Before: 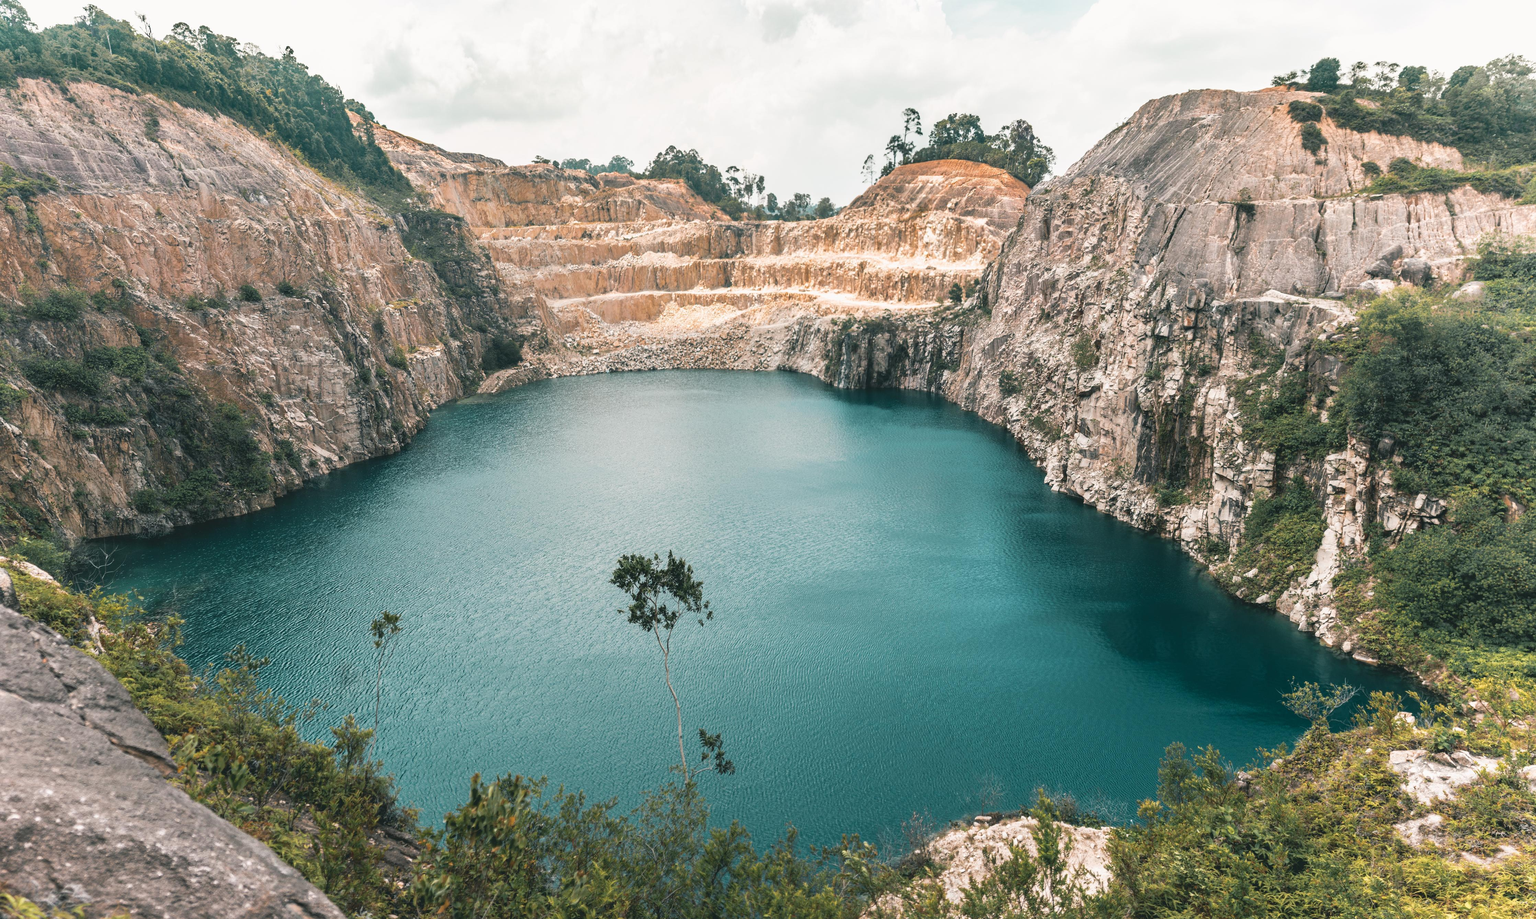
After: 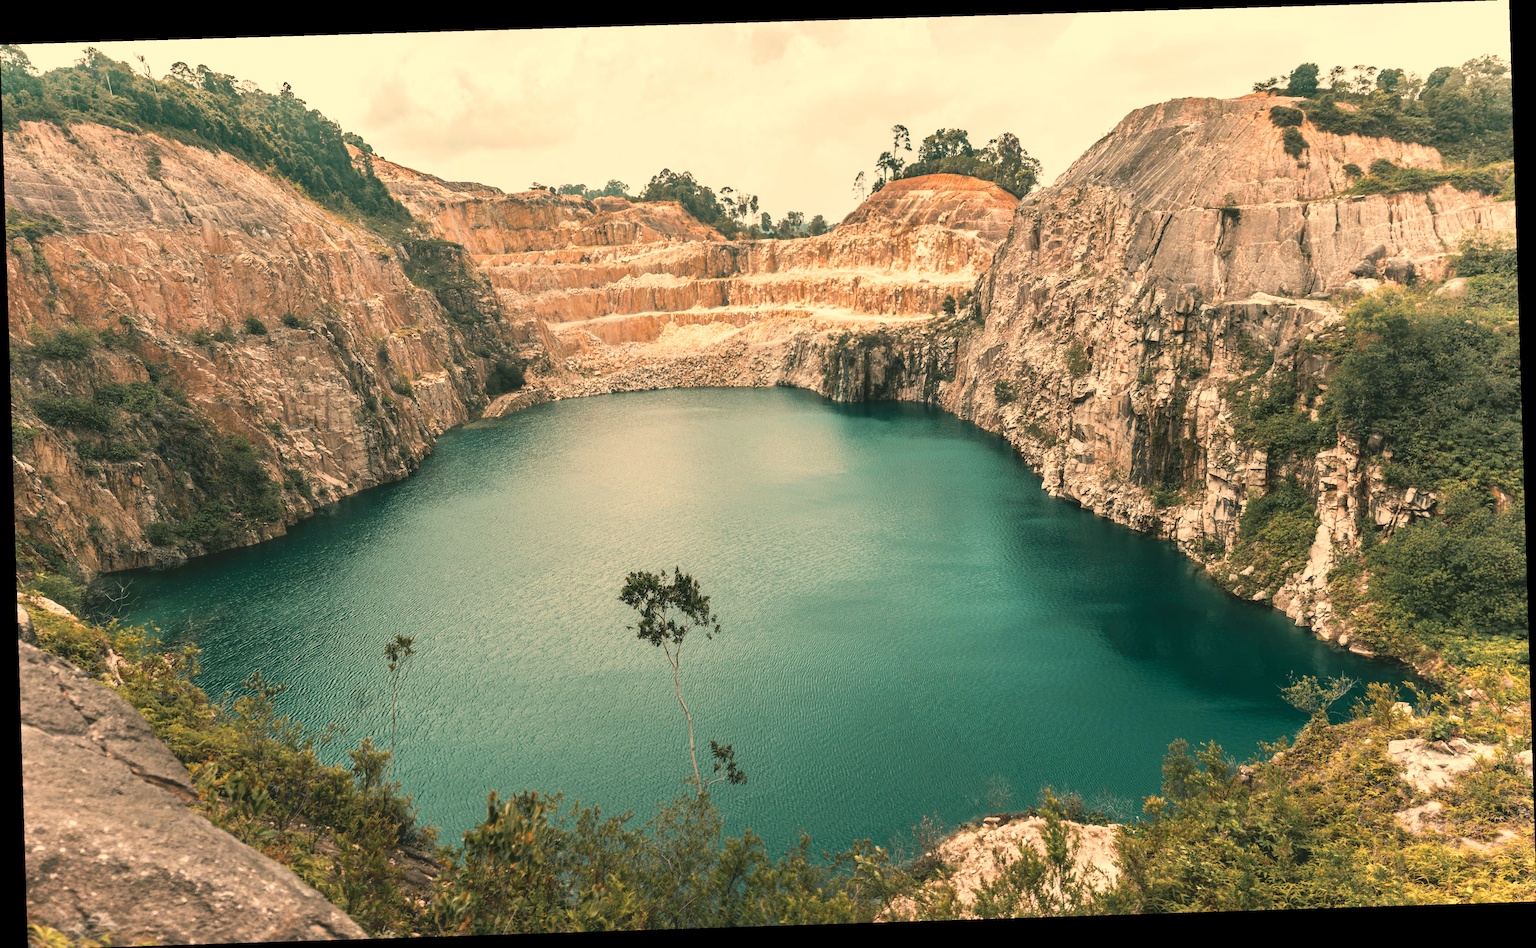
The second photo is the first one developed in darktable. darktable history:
rotate and perspective: rotation -1.77°, lens shift (horizontal) 0.004, automatic cropping off
white balance: red 1.138, green 0.996, blue 0.812
